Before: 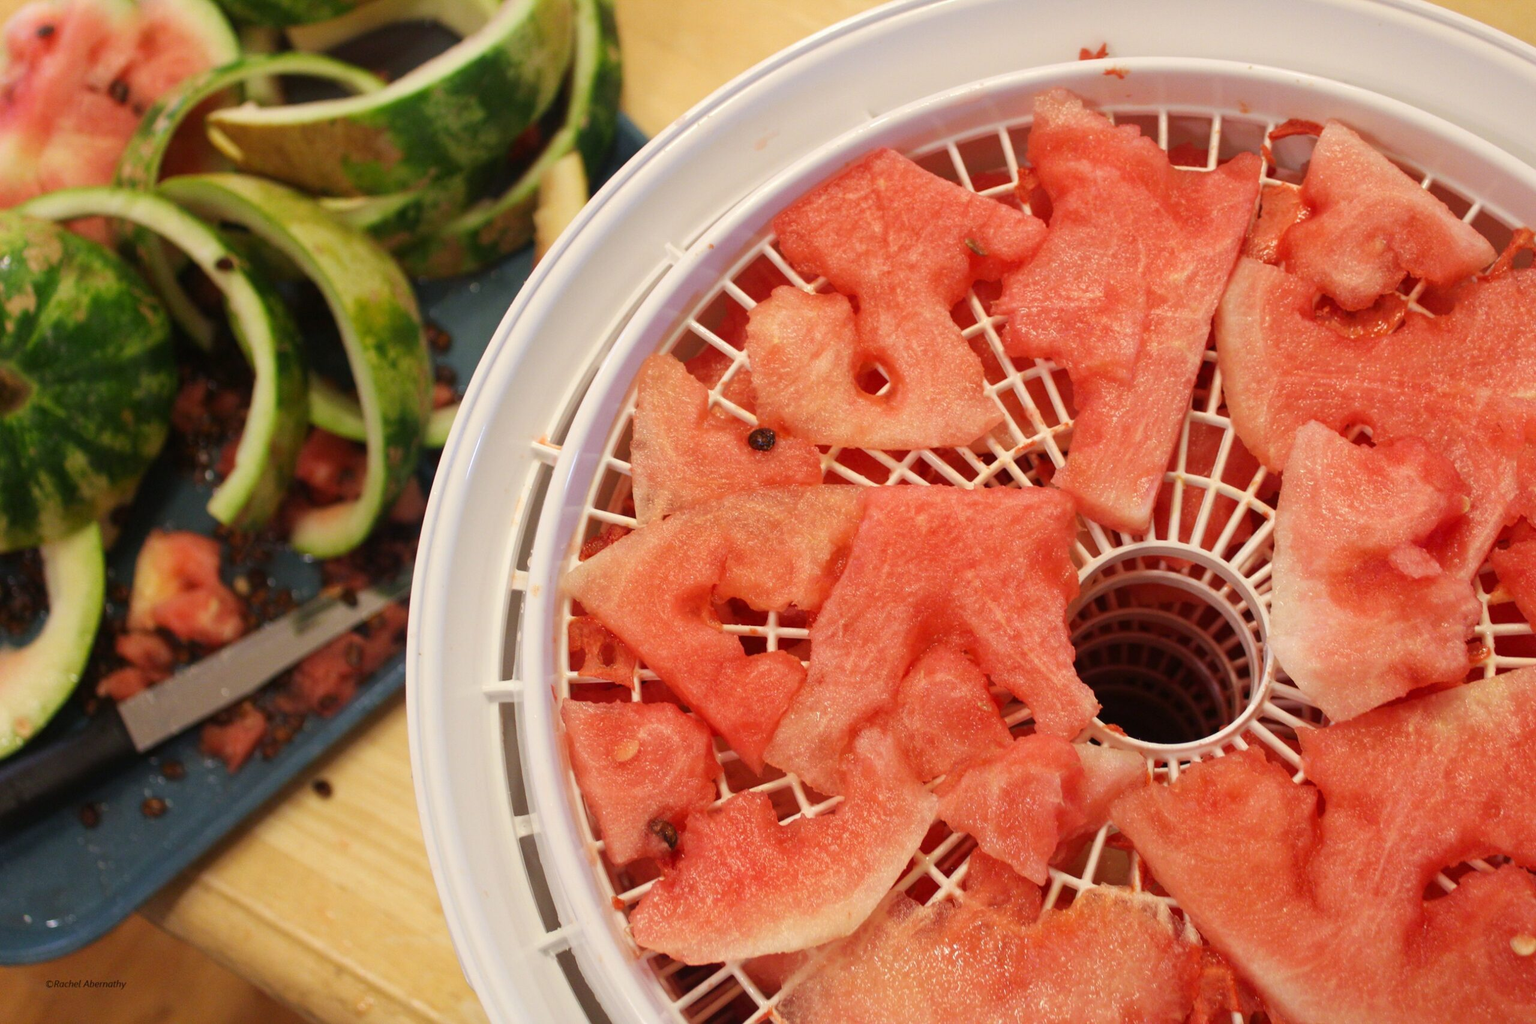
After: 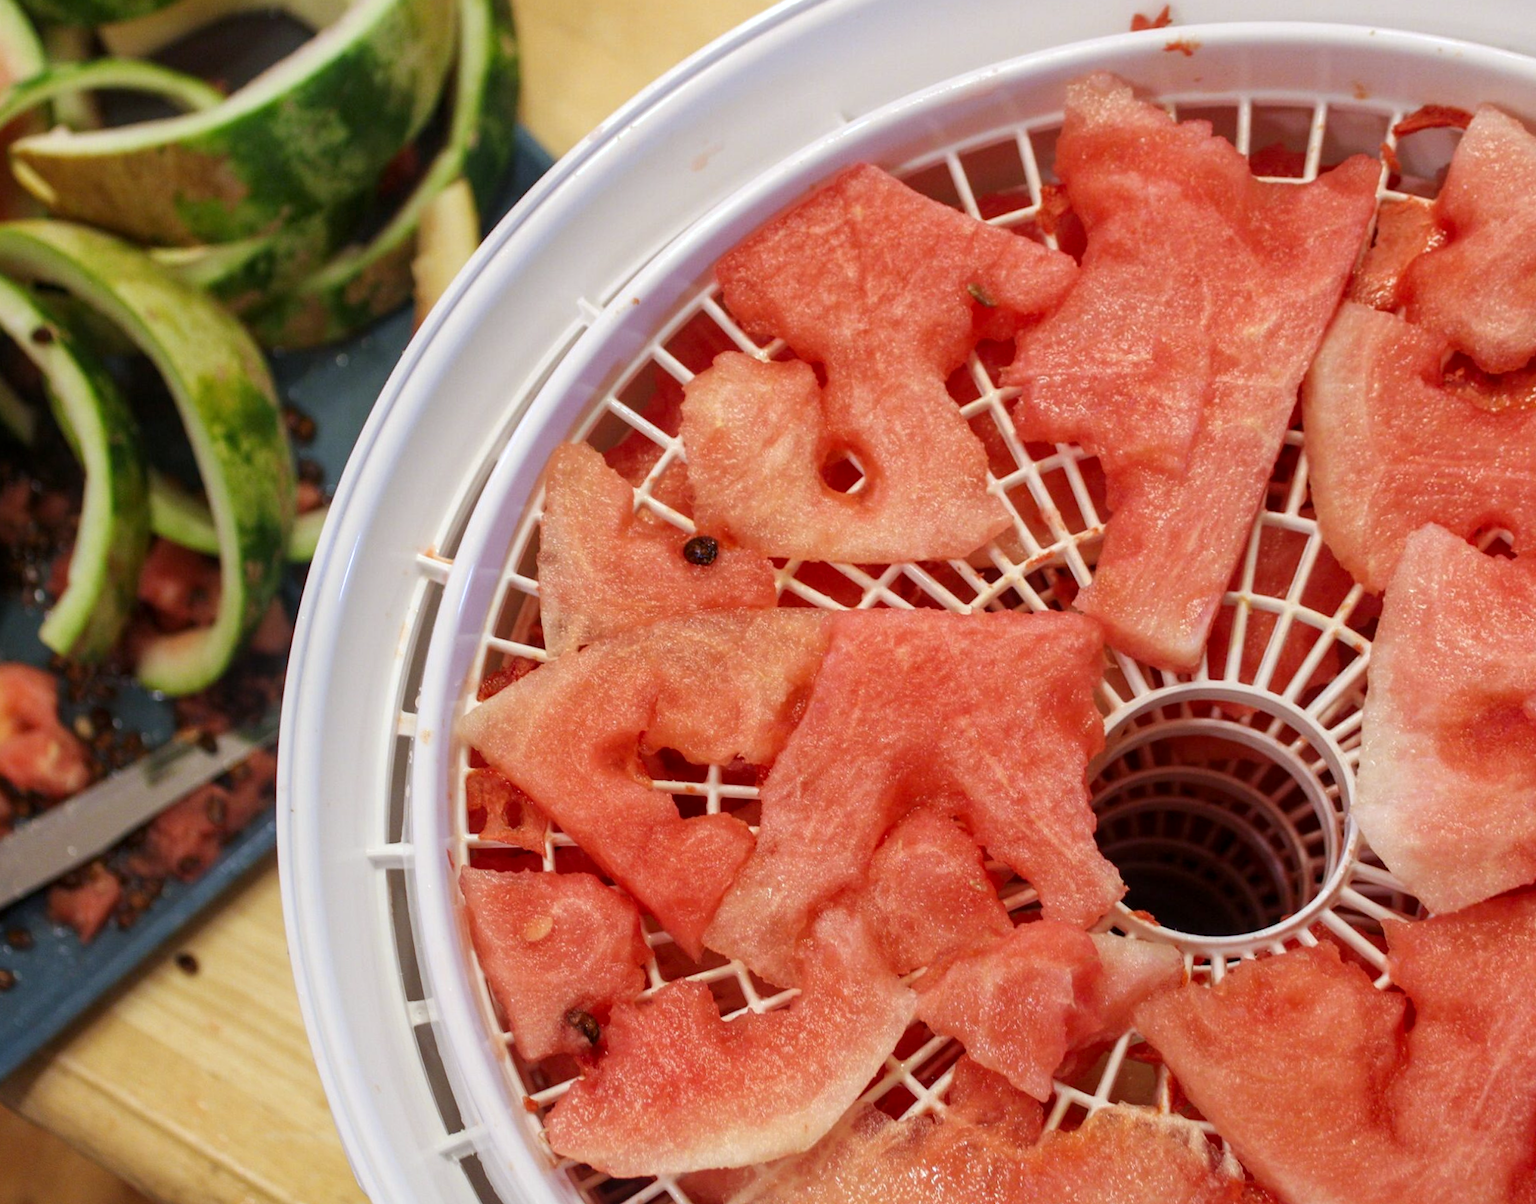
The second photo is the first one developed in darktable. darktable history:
white balance: red 0.954, blue 1.079
local contrast: on, module defaults
rotate and perspective: rotation 0.062°, lens shift (vertical) 0.115, lens shift (horizontal) -0.133, crop left 0.047, crop right 0.94, crop top 0.061, crop bottom 0.94
crop: left 8.026%, right 7.374%
